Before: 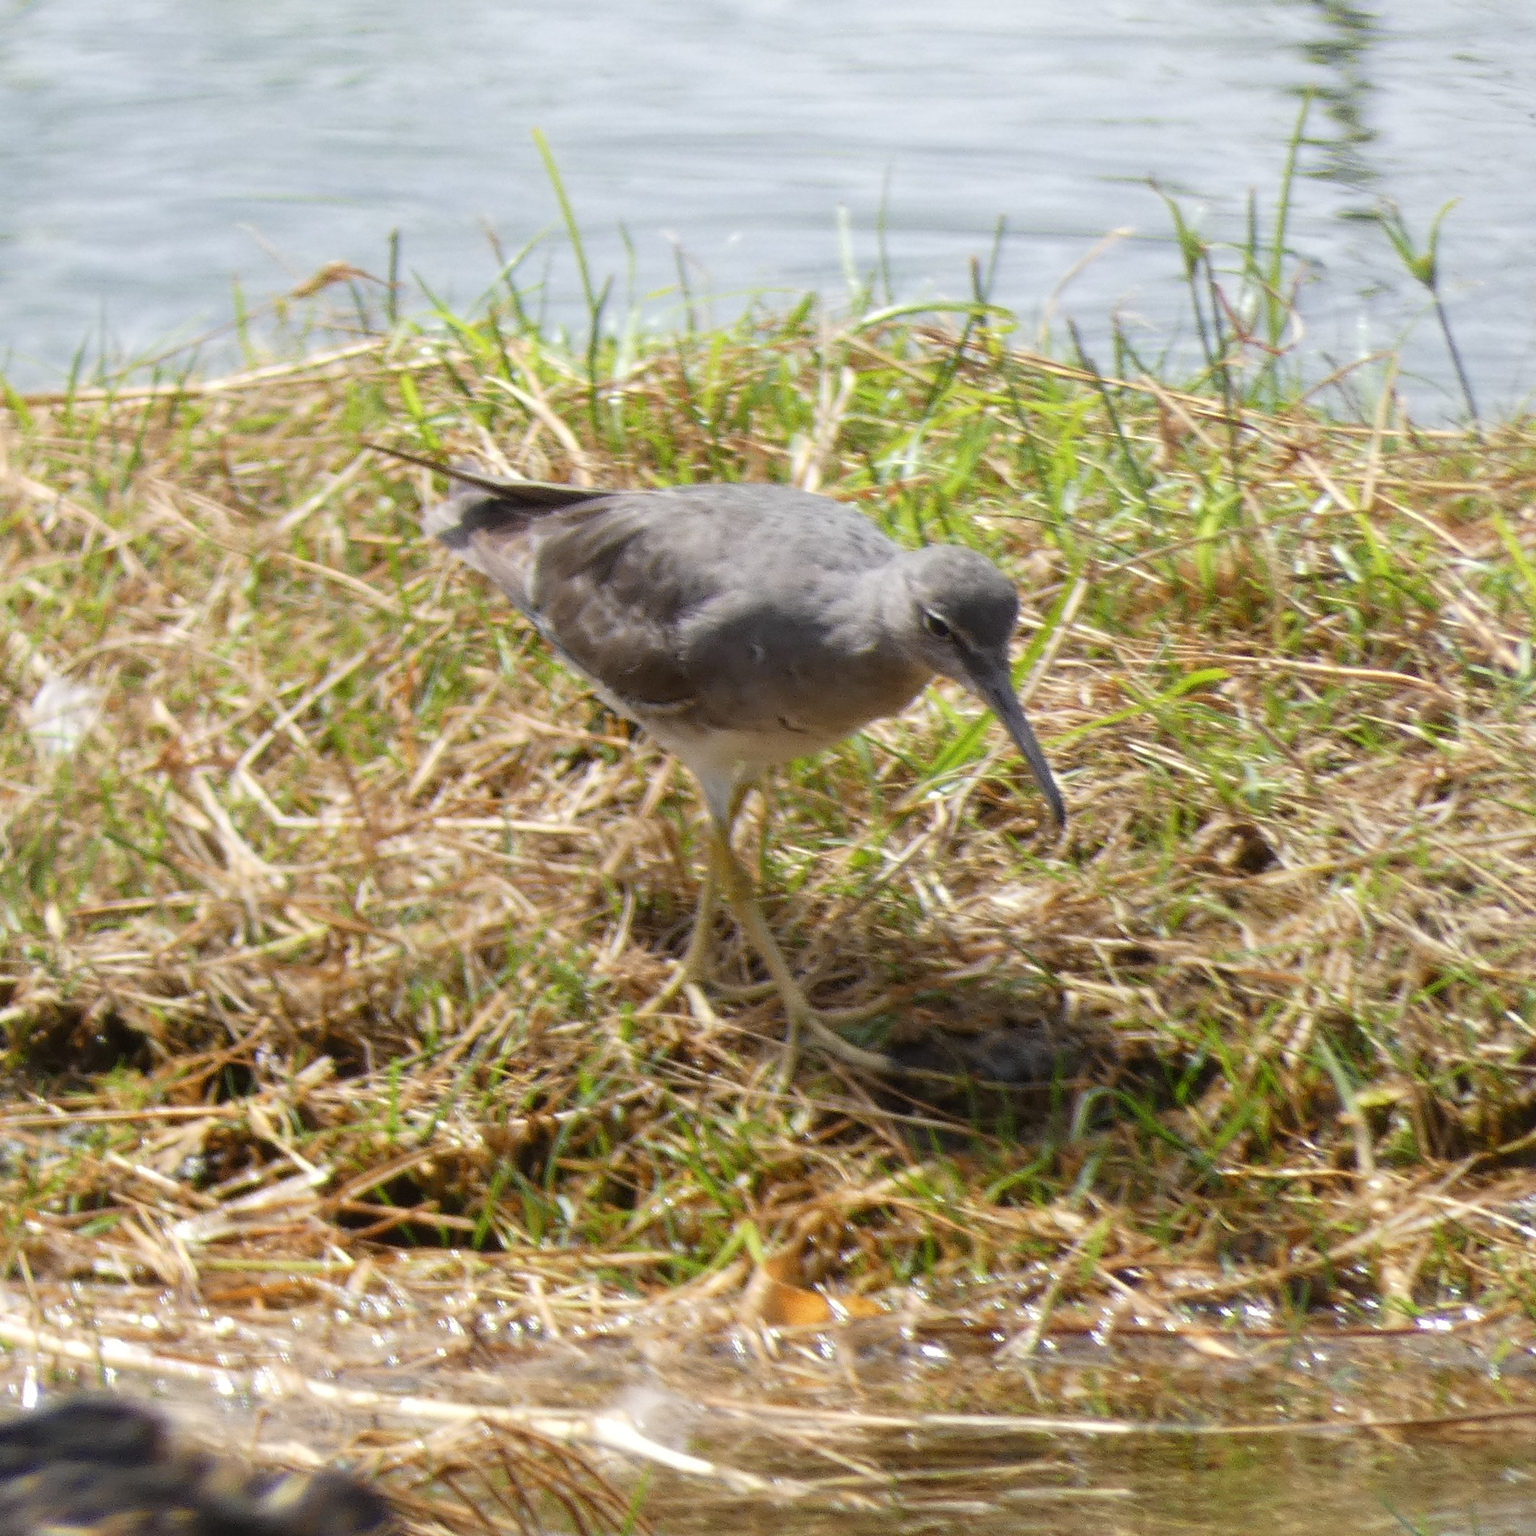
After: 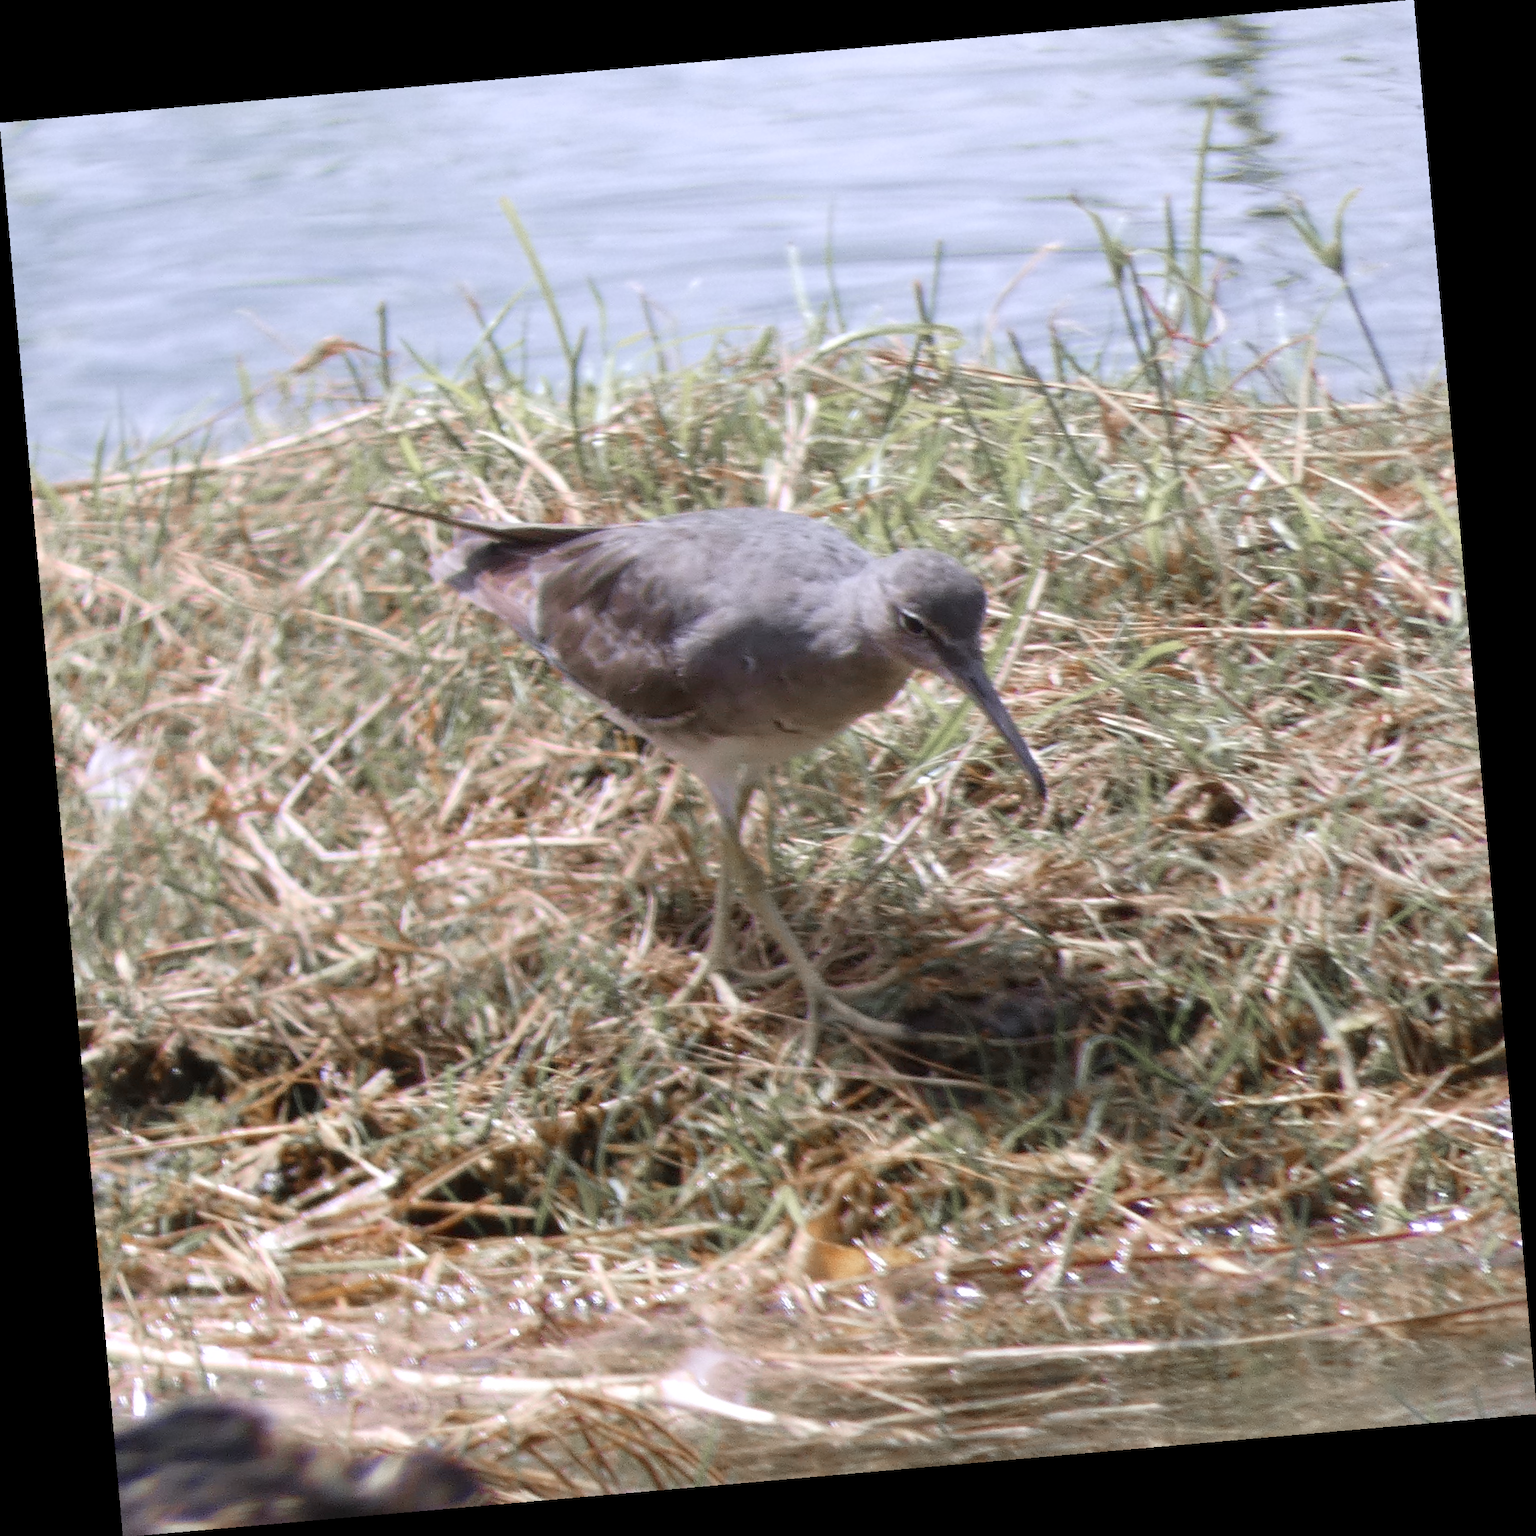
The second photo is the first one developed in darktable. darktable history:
rotate and perspective: rotation -4.98°, automatic cropping off
white balance: red 1.004, blue 1.096
color zones: curves: ch1 [(0, 0.708) (0.088, 0.648) (0.245, 0.187) (0.429, 0.326) (0.571, 0.498) (0.714, 0.5) (0.857, 0.5) (1, 0.708)]
